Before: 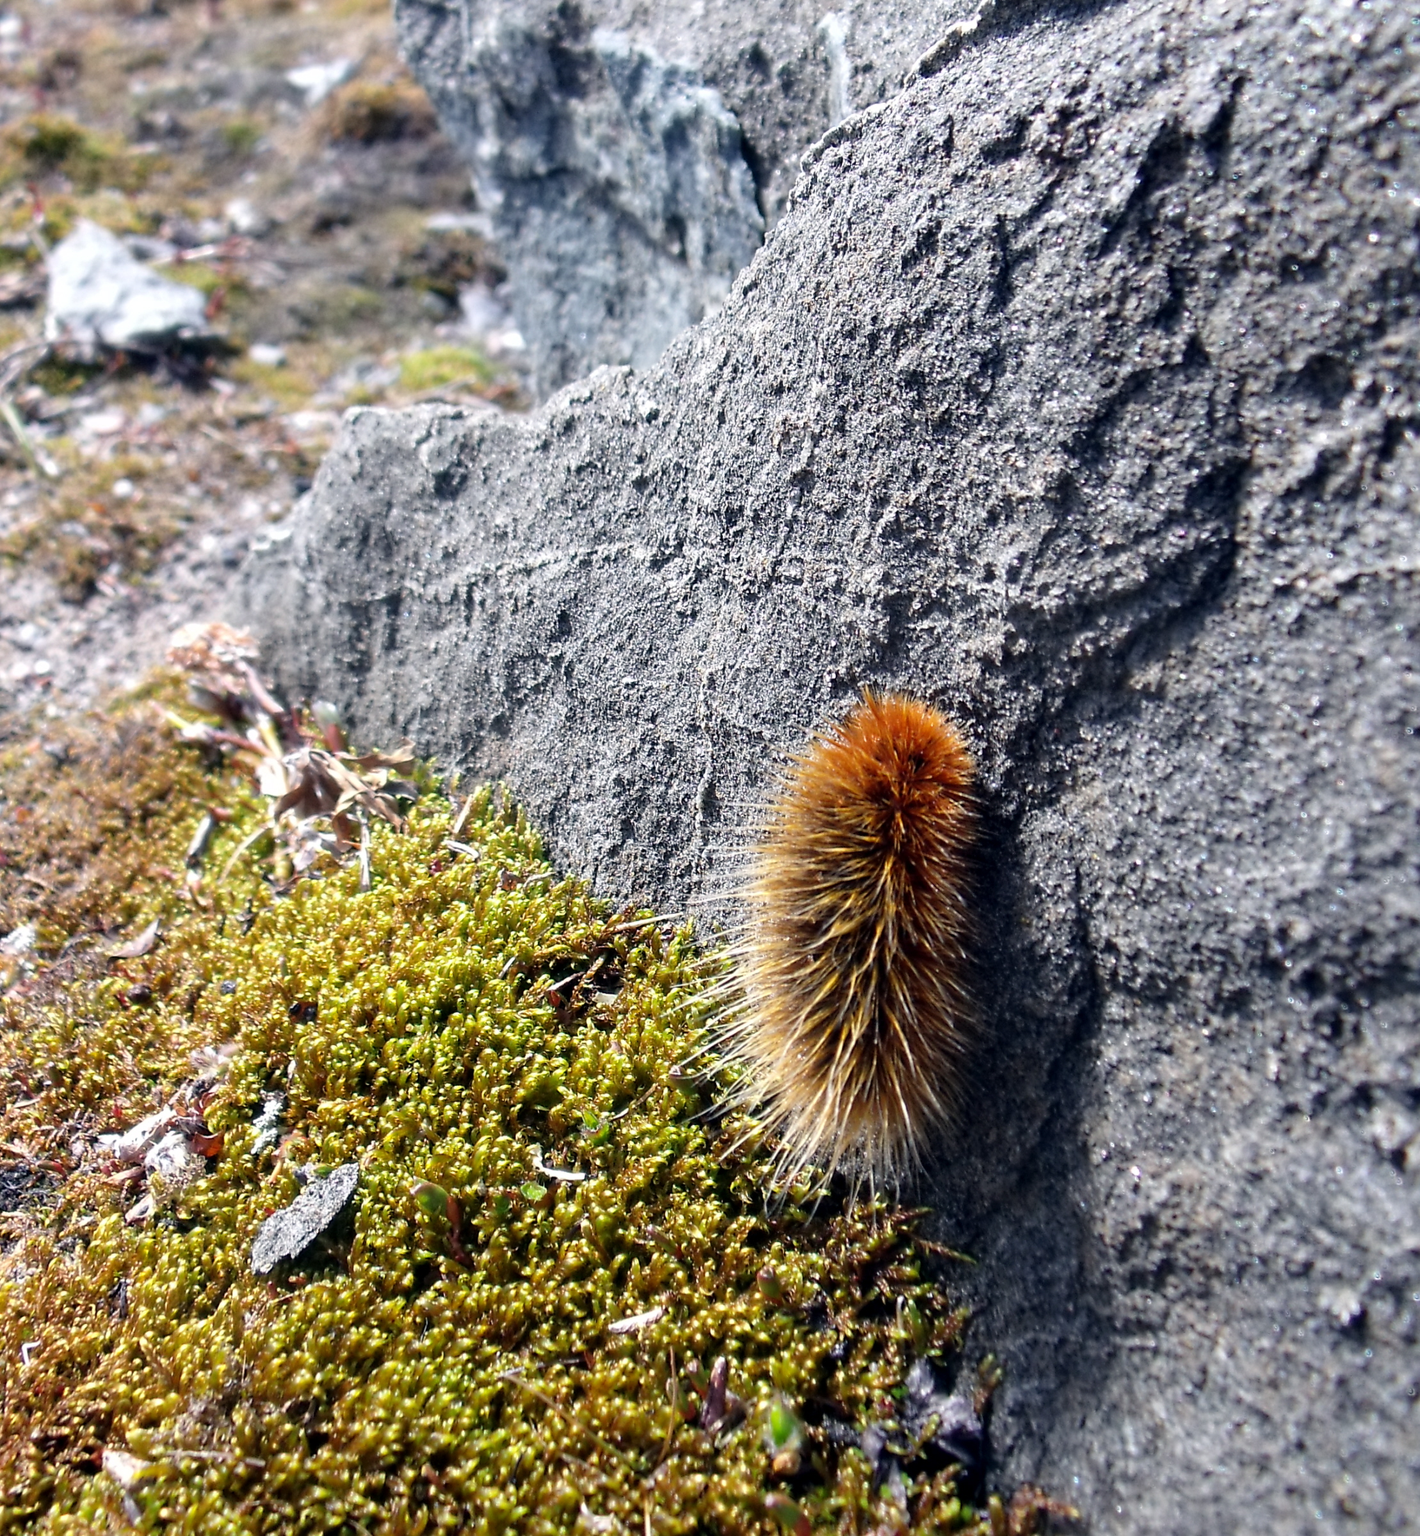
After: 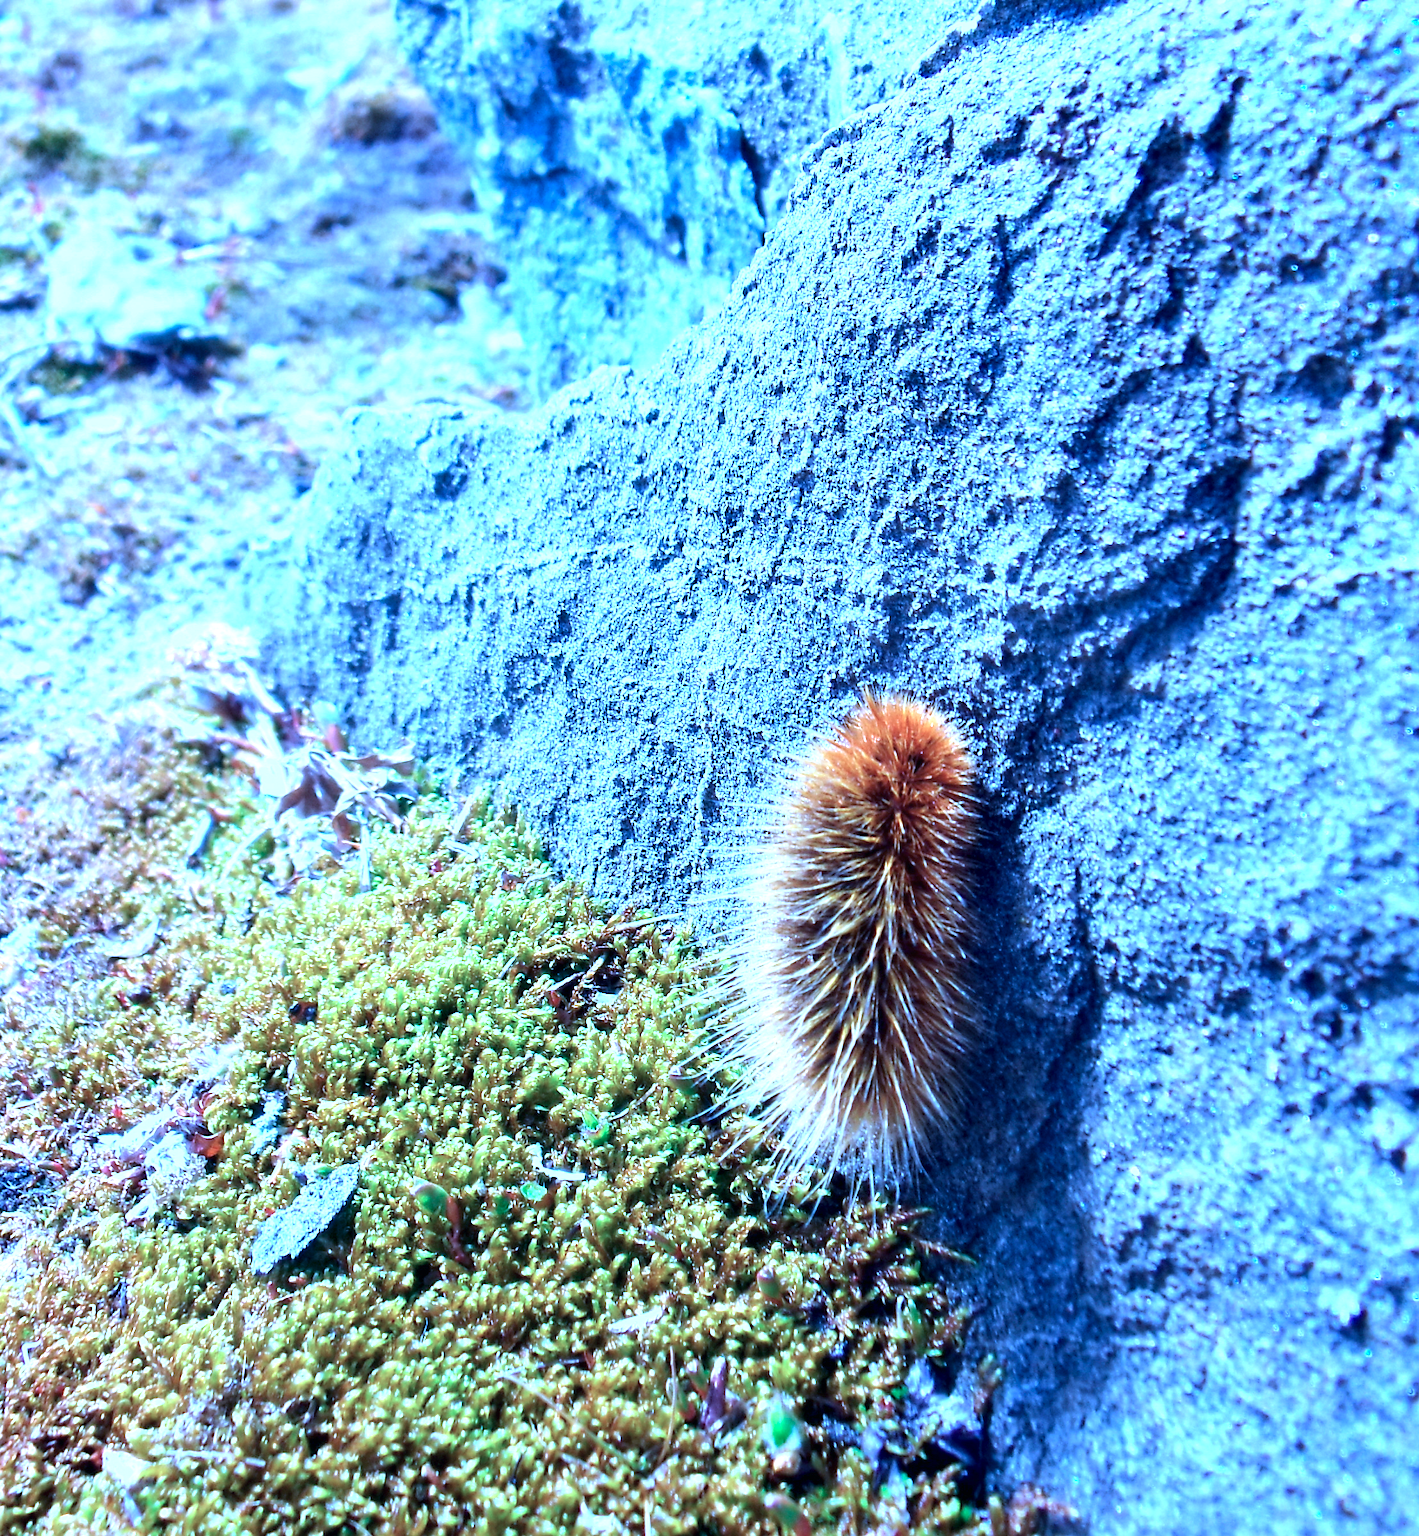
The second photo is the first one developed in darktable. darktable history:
color calibration: illuminant as shot in camera, x 0.463, y 0.421, temperature 2647.87 K
exposure: black level correction 0, exposure 1.185 EV, compensate exposure bias true, compensate highlight preservation false
